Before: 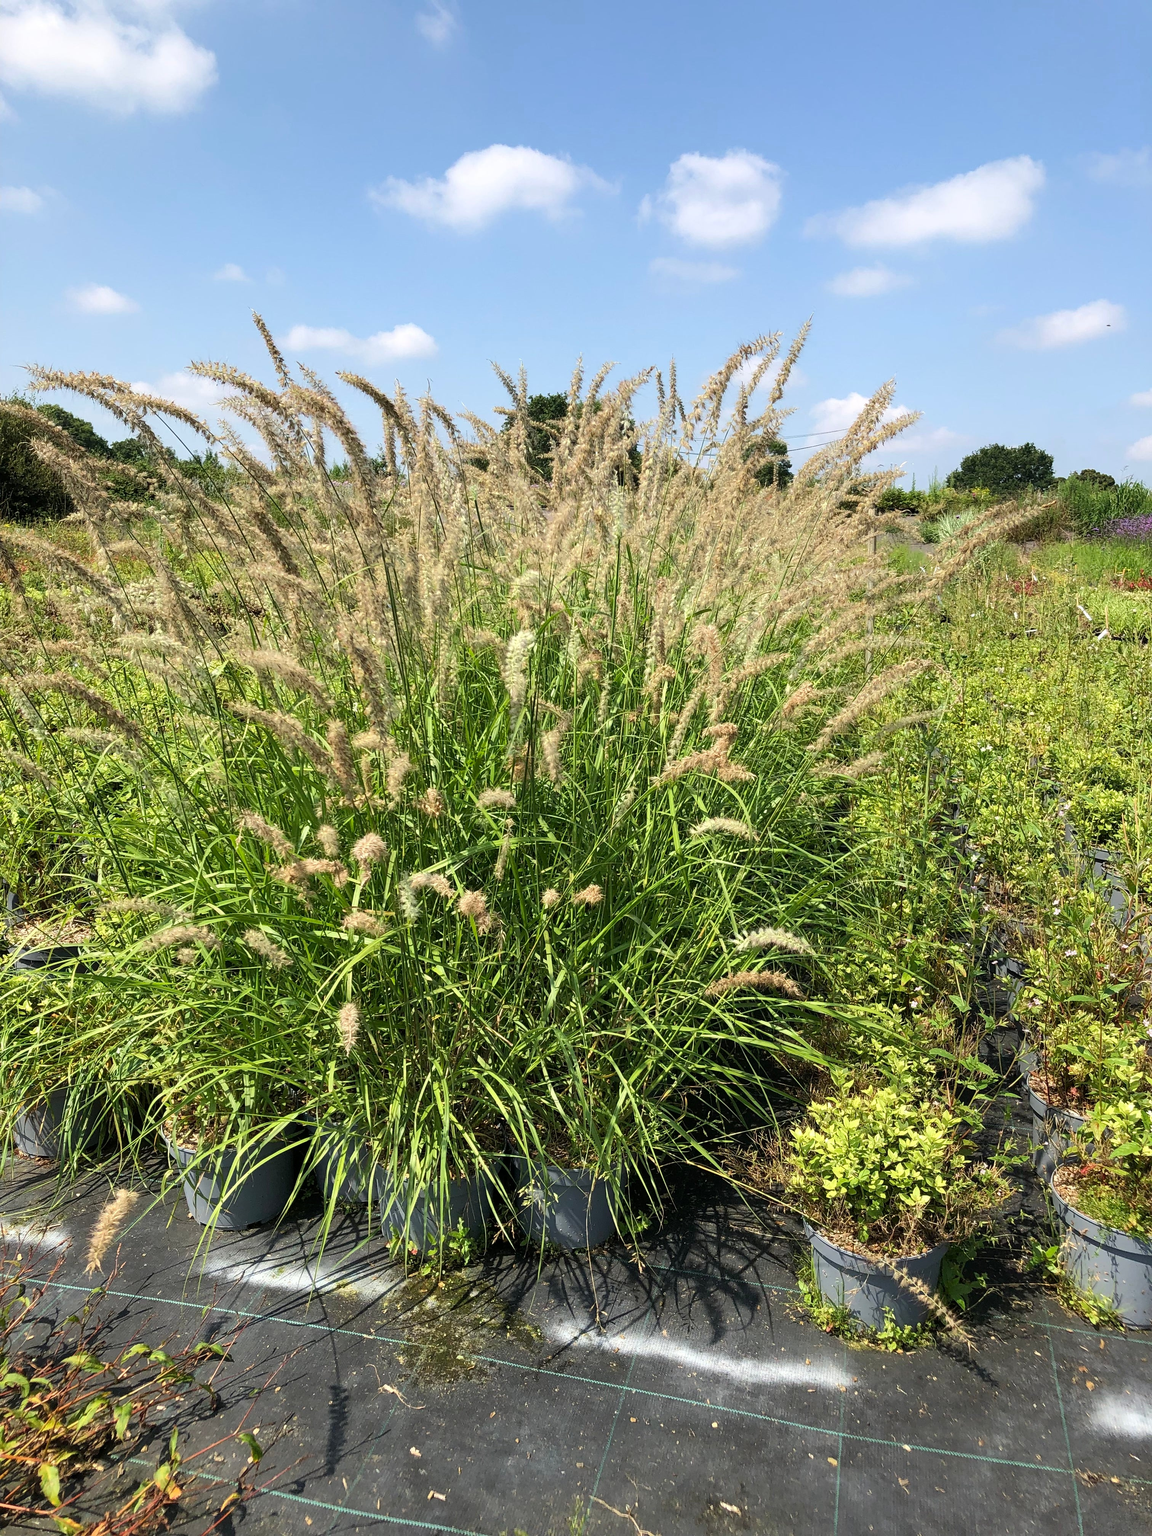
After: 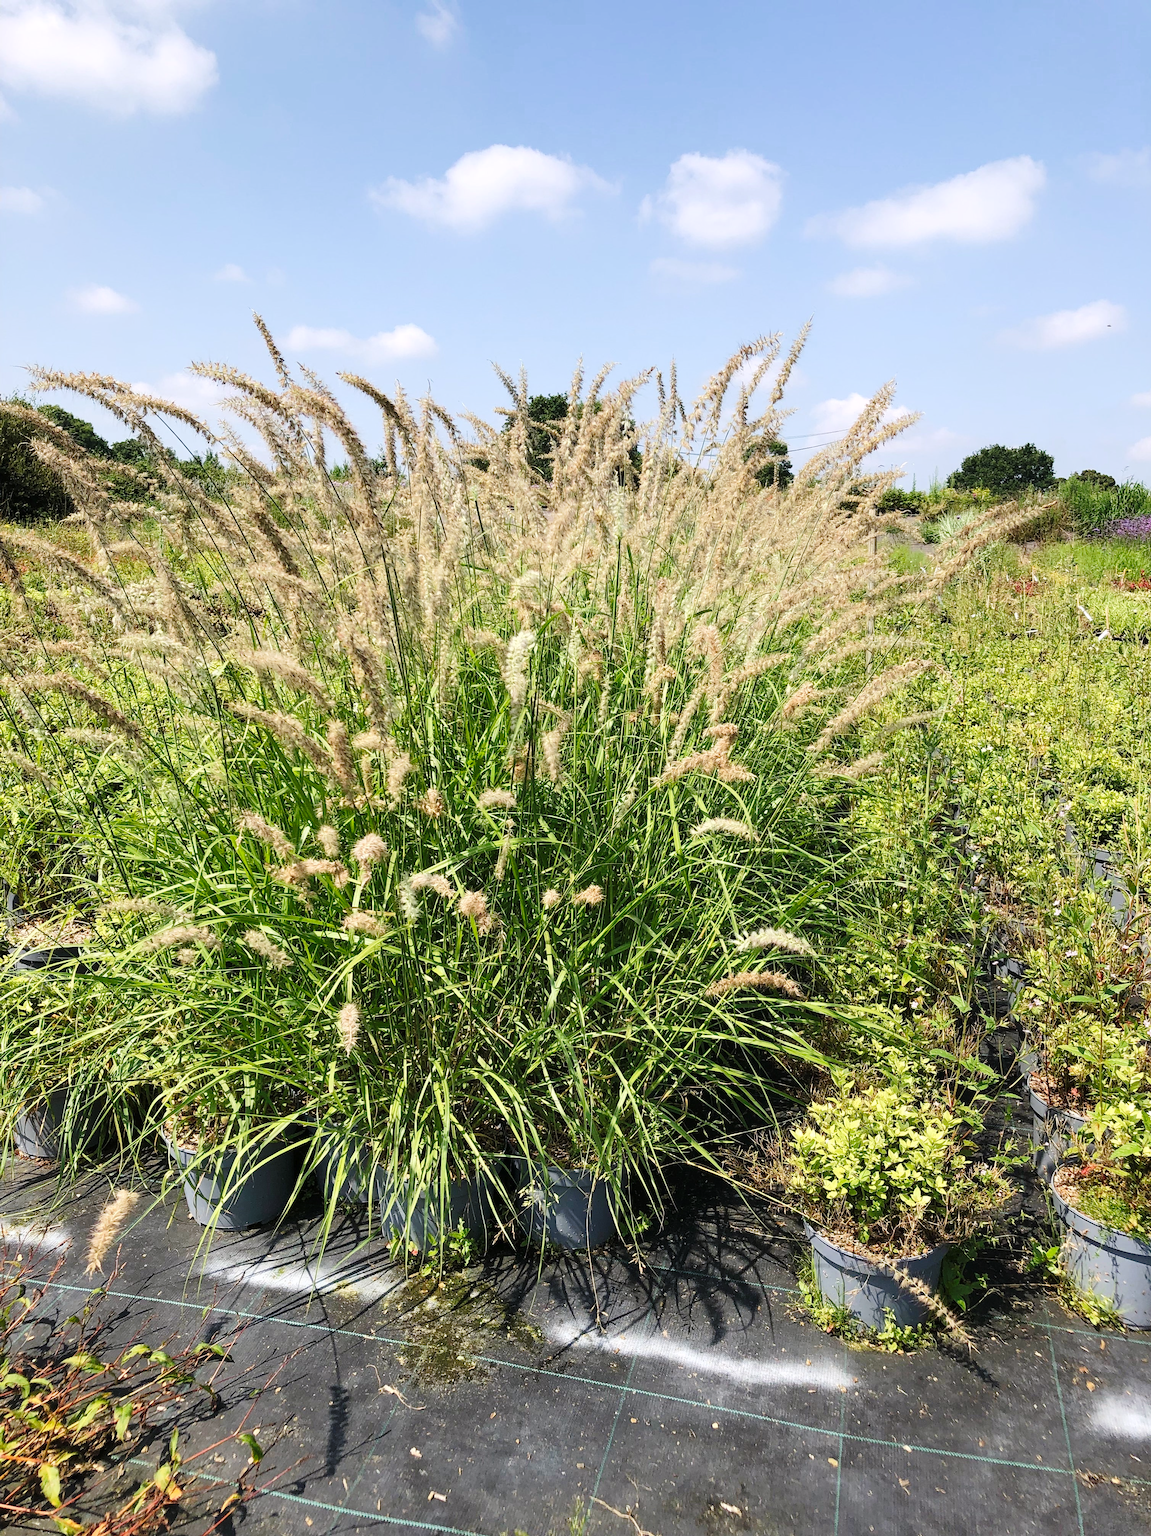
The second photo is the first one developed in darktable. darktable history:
tone curve: curves: ch0 [(0, 0) (0.003, 0.008) (0.011, 0.017) (0.025, 0.027) (0.044, 0.043) (0.069, 0.059) (0.1, 0.086) (0.136, 0.112) (0.177, 0.152) (0.224, 0.203) (0.277, 0.277) (0.335, 0.346) (0.399, 0.439) (0.468, 0.527) (0.543, 0.613) (0.623, 0.693) (0.709, 0.787) (0.801, 0.863) (0.898, 0.927) (1, 1)], preserve colors none
color calibration: illuminant custom, x 0.348, y 0.366, temperature 4940.58 K
